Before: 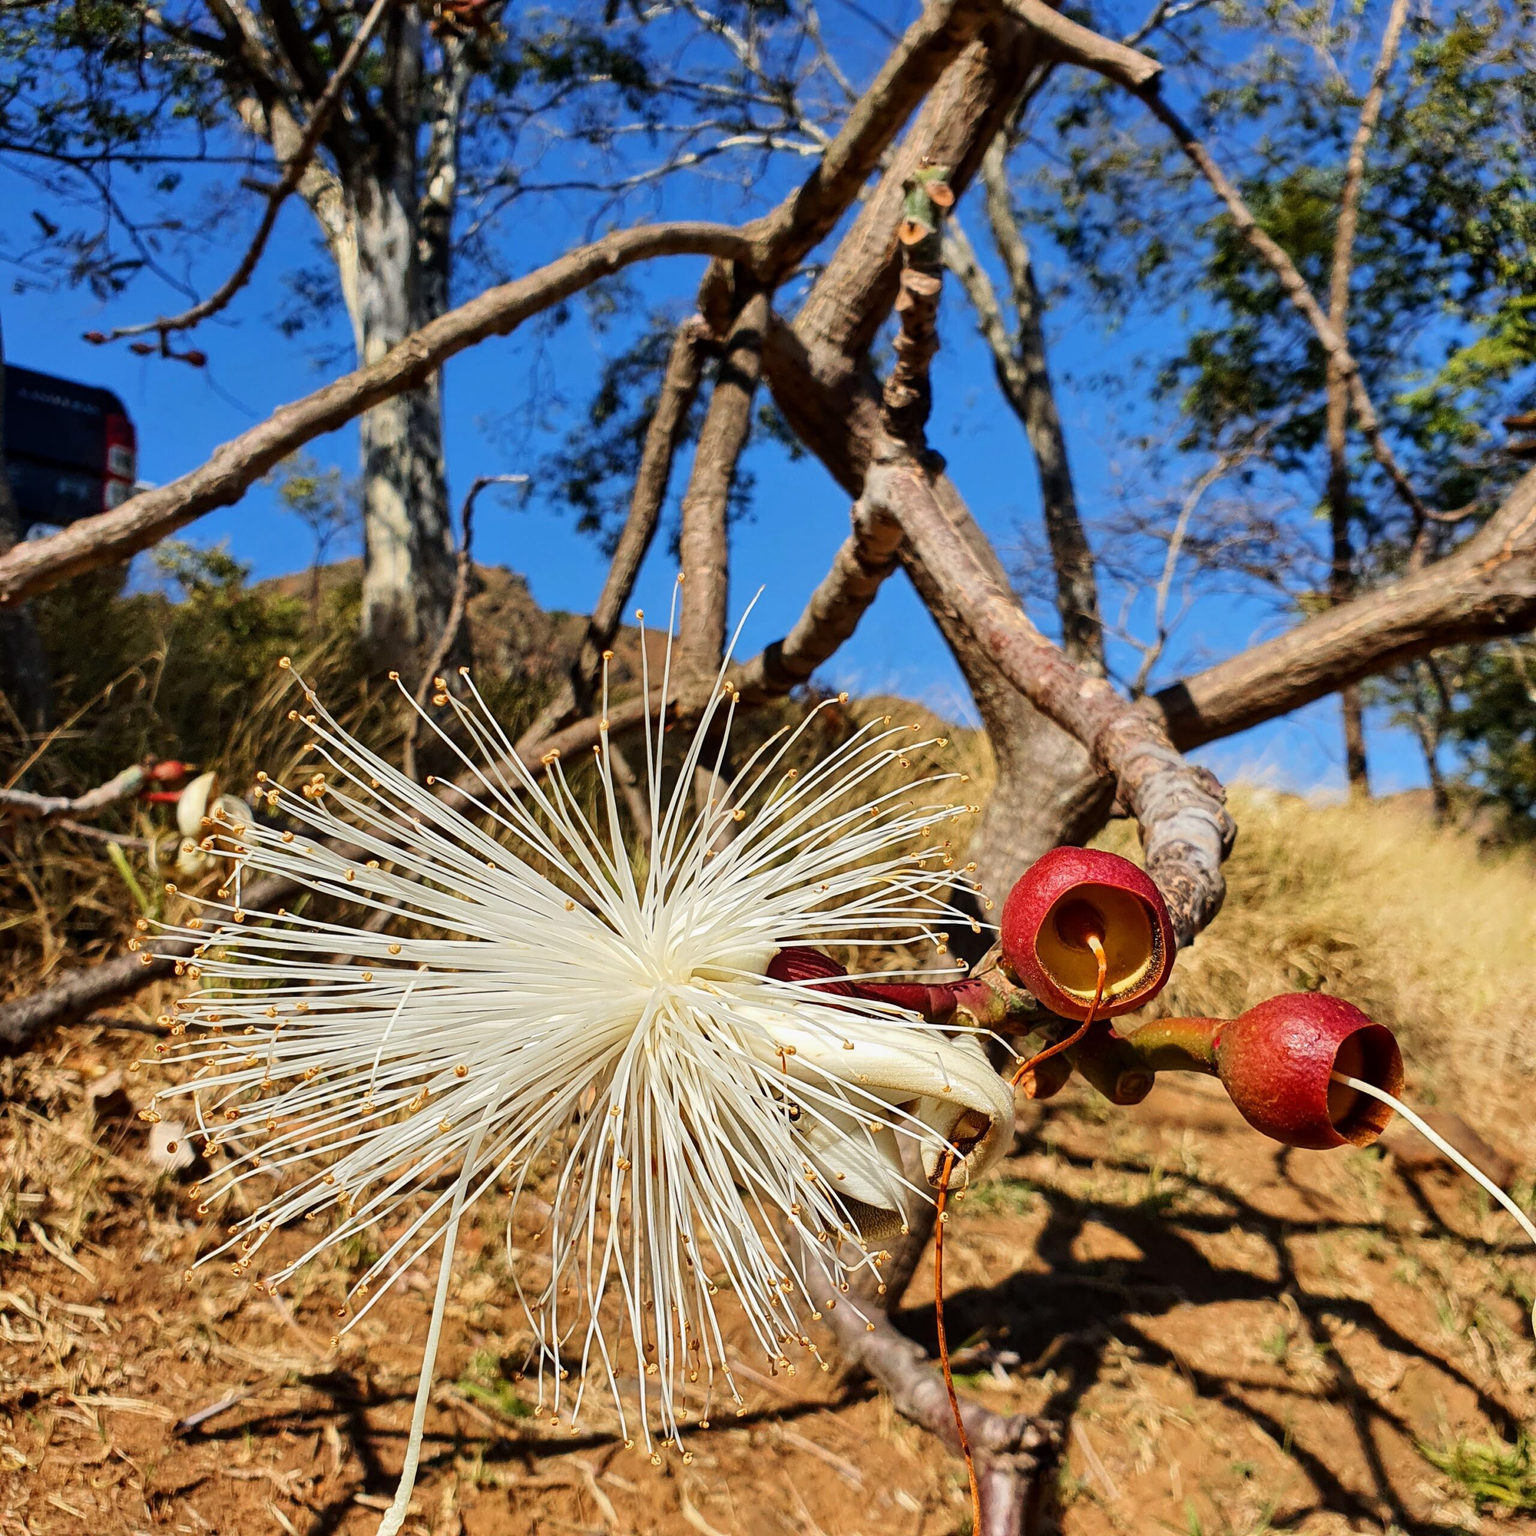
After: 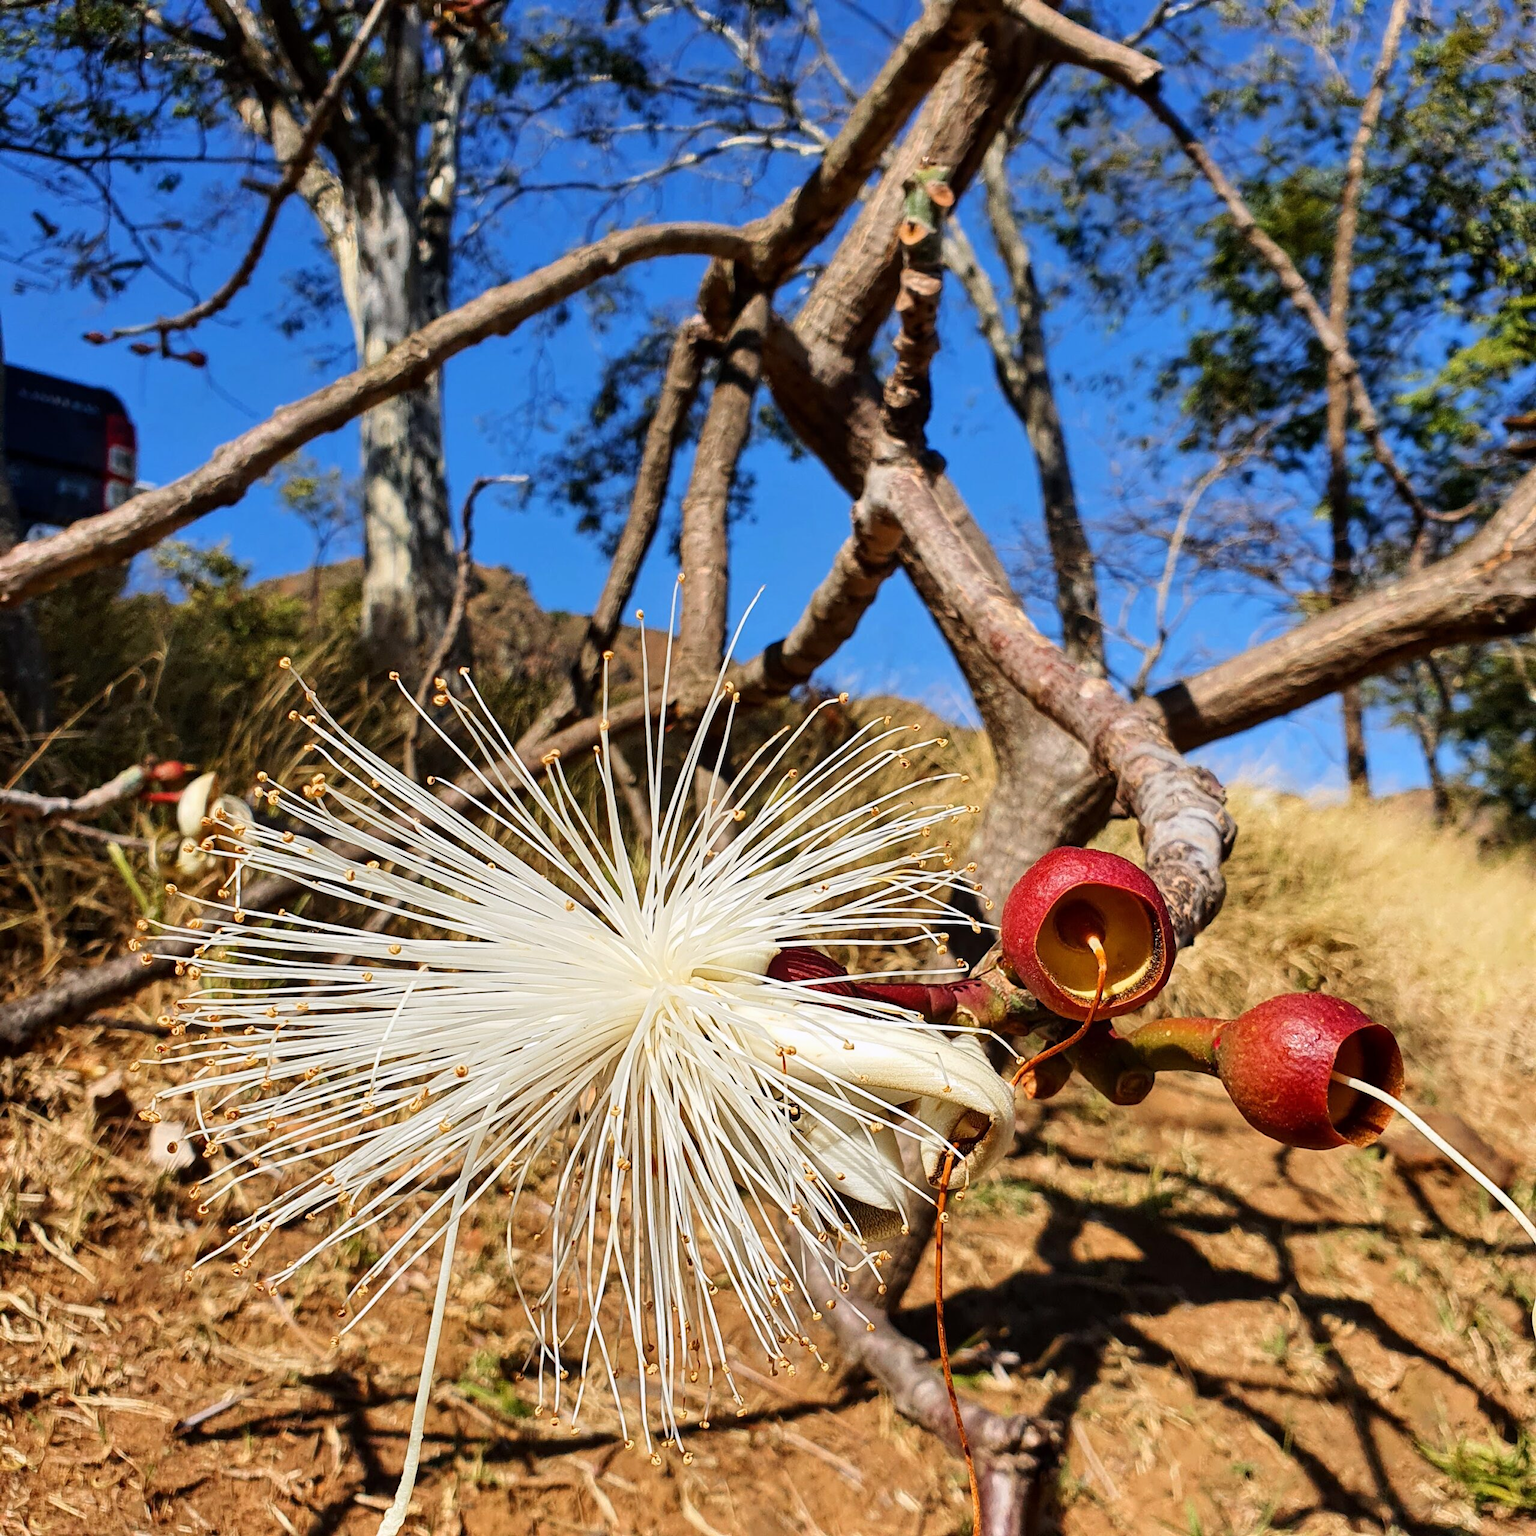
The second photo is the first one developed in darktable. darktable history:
white balance: red 1.004, blue 1.024
shadows and highlights: shadows 0, highlights 40
